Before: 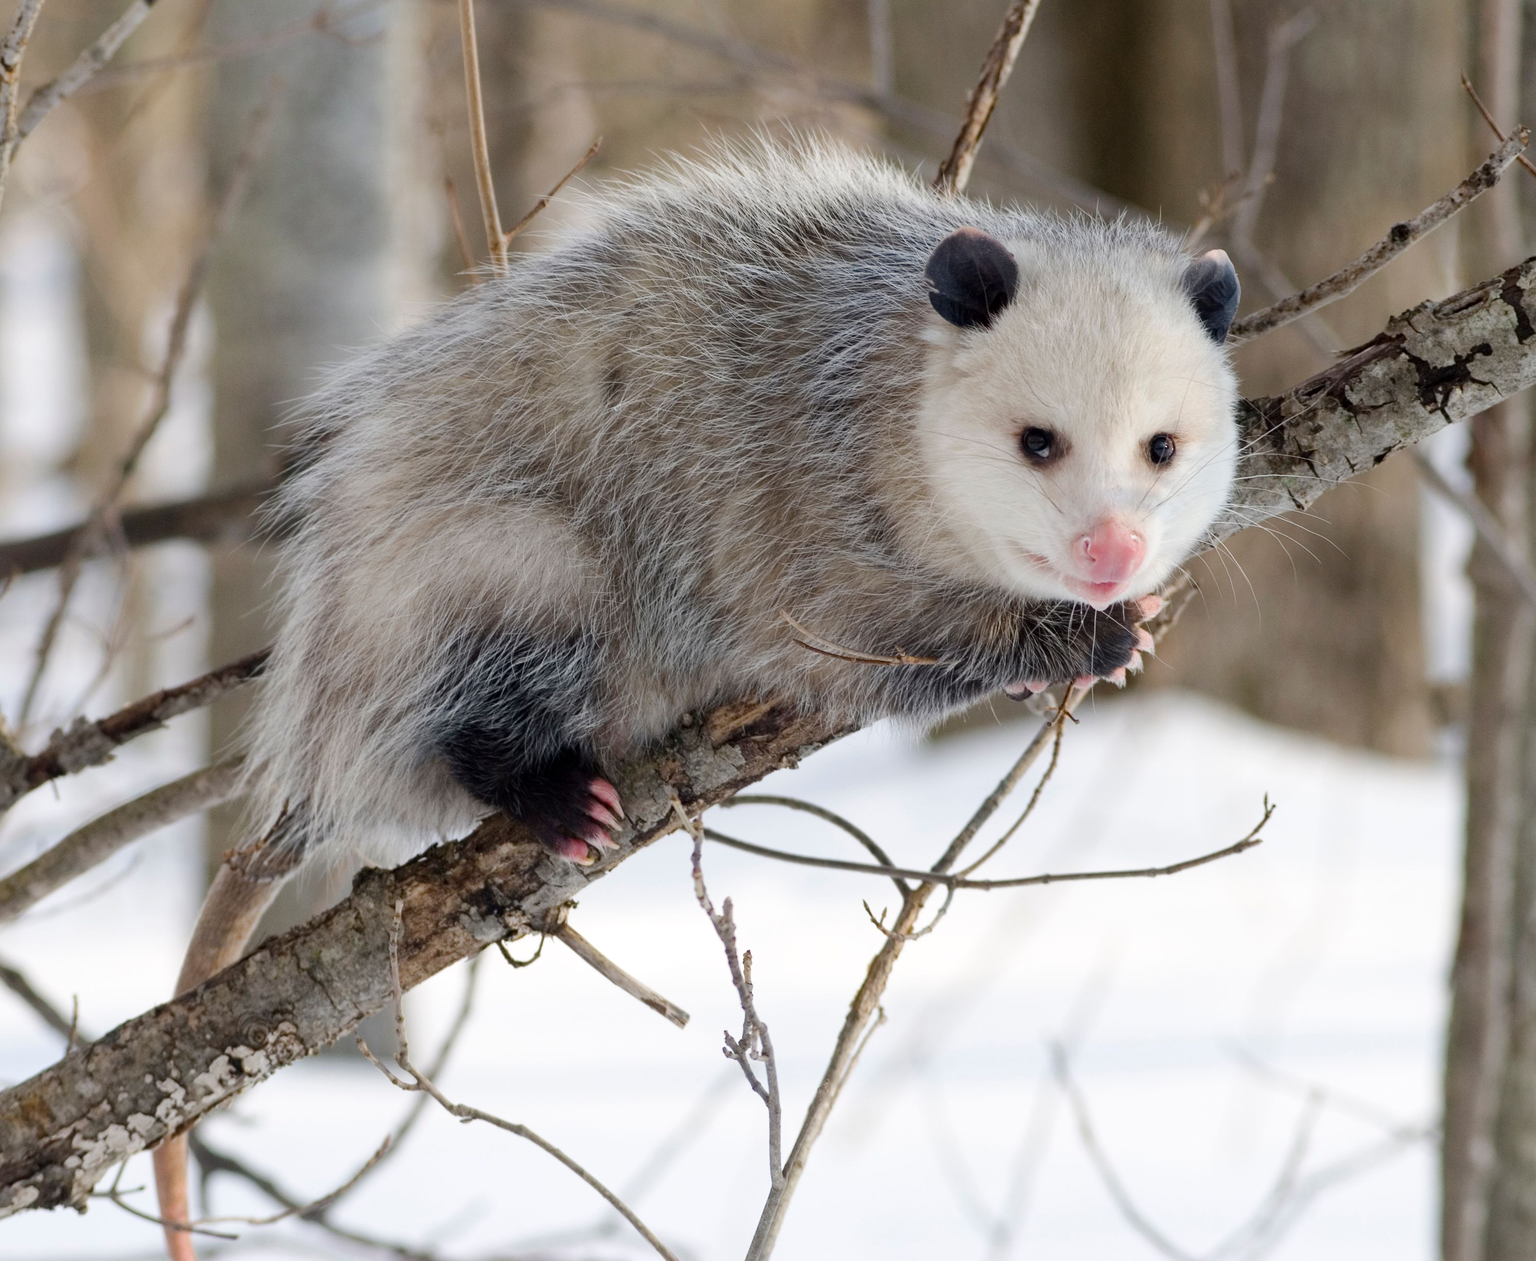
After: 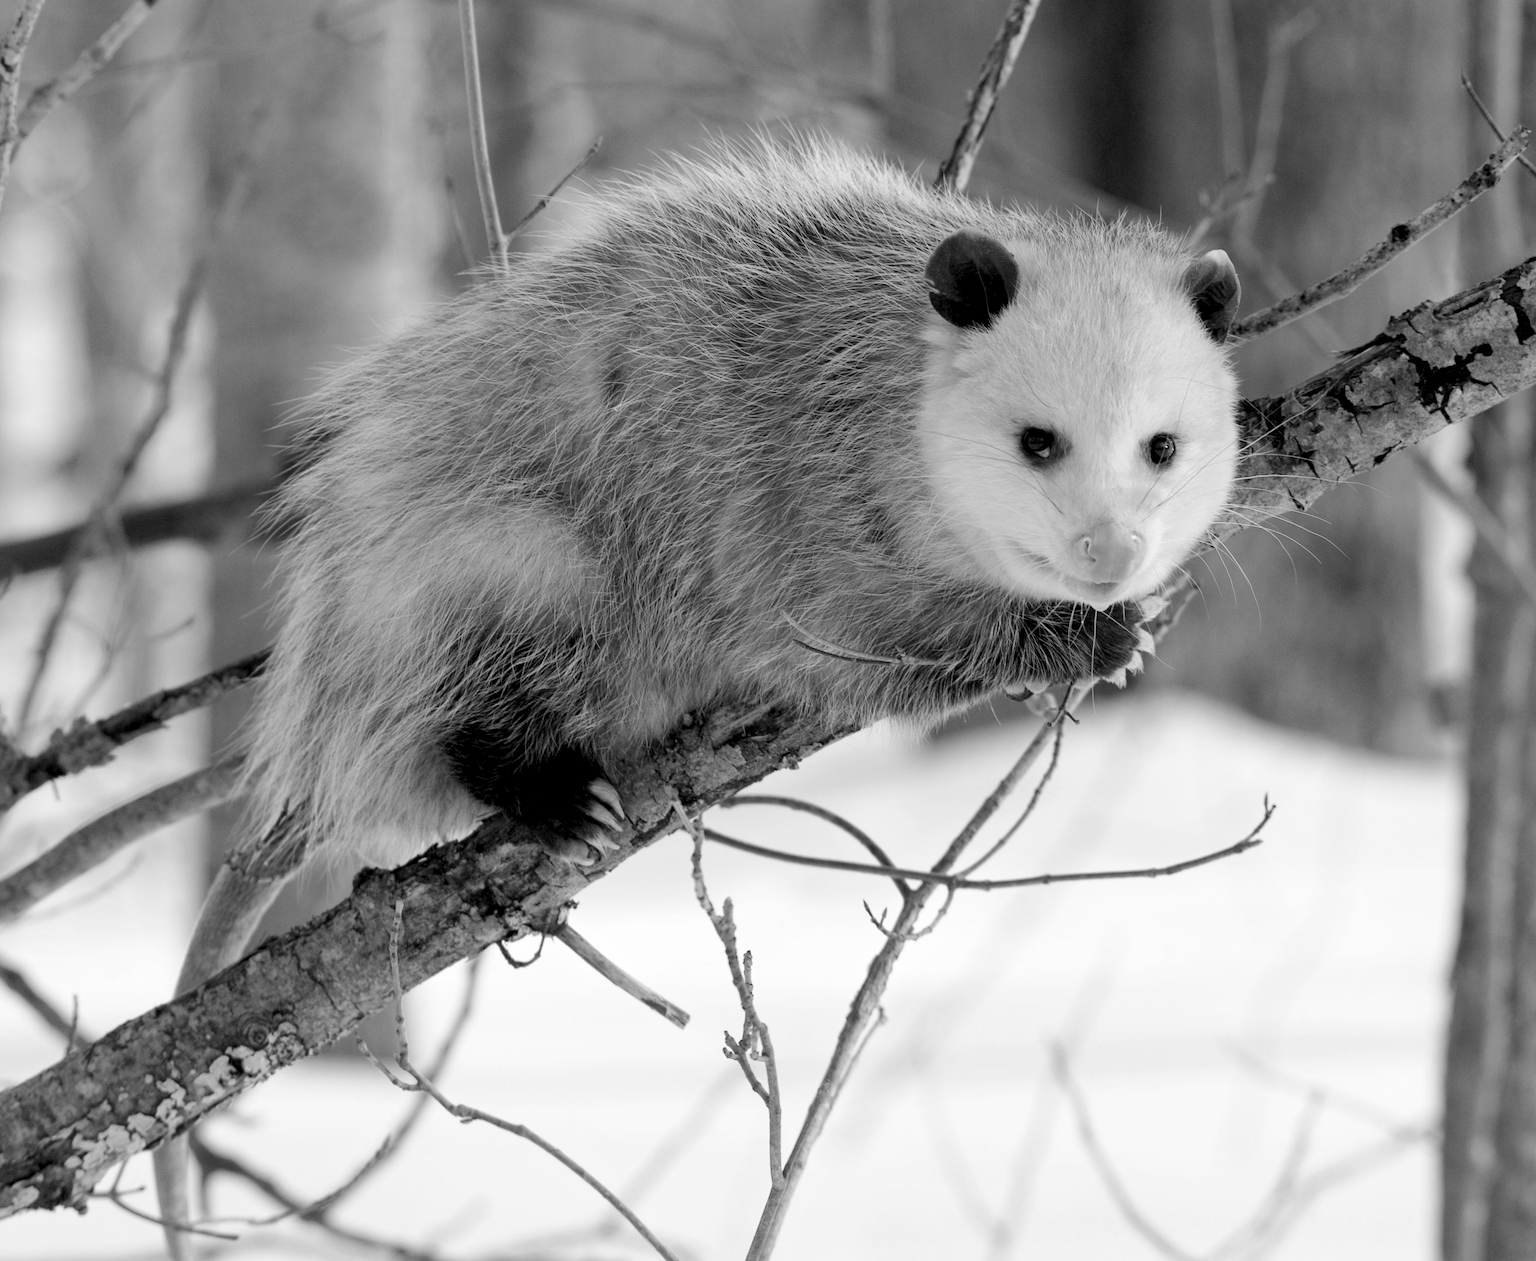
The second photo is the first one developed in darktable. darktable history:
exposure: black level correction 0.007, exposure 0.159 EV, compensate highlight preservation false
monochrome: a 30.25, b 92.03
